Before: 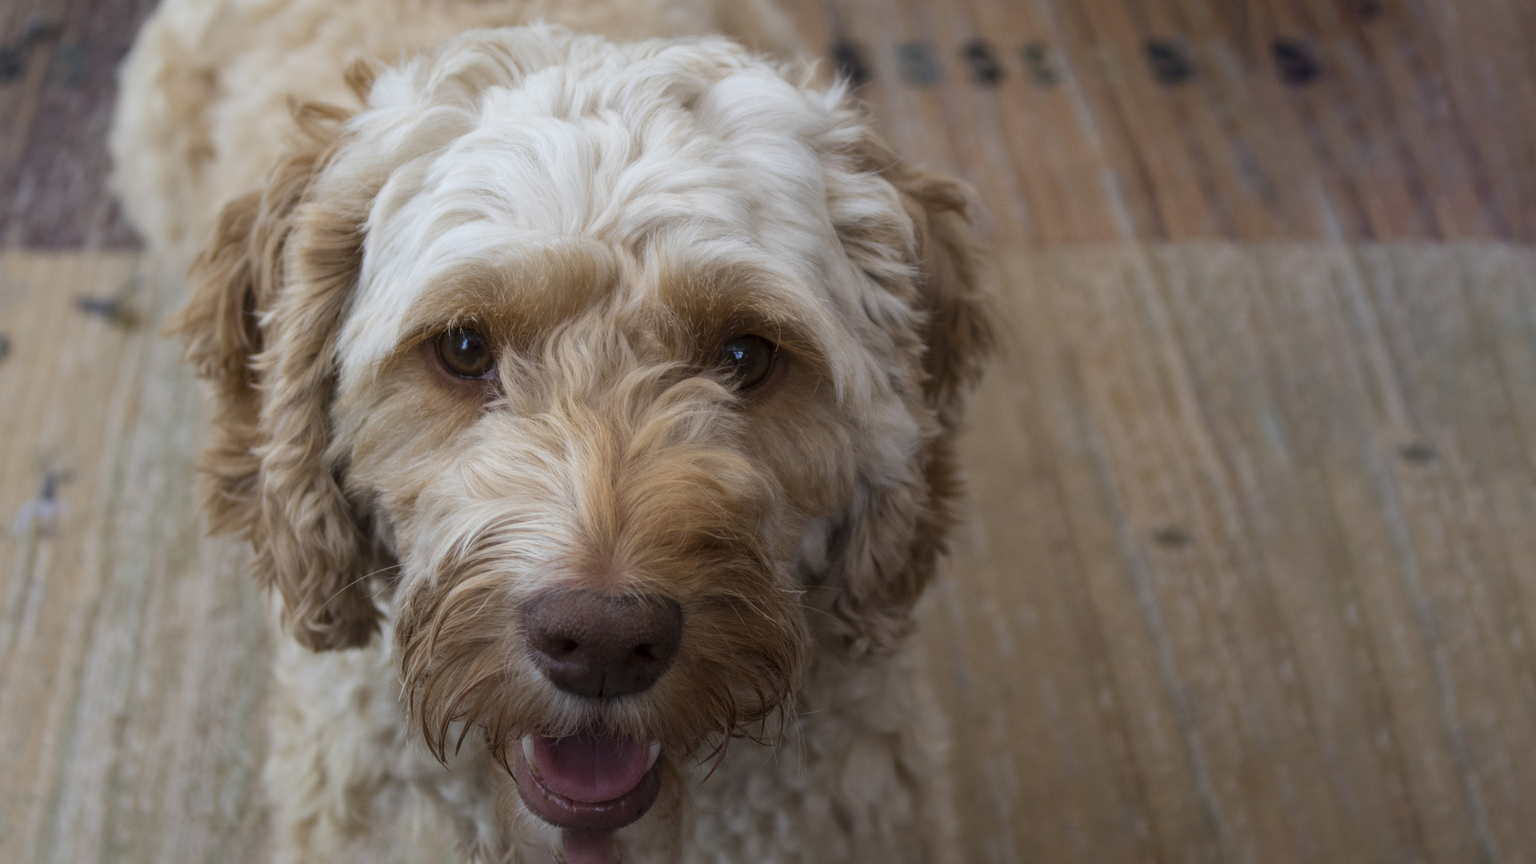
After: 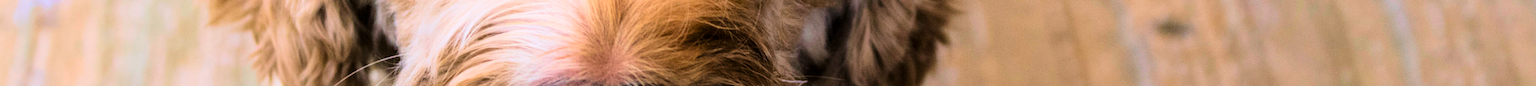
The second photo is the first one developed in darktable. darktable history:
velvia: on, module defaults
crop and rotate: top 59.084%, bottom 30.916%
color balance rgb: shadows lift › chroma 2%, shadows lift › hue 217.2°, power › chroma 0.25%, power › hue 60°, highlights gain › chroma 1.5%, highlights gain › hue 309.6°, global offset › luminance -0.25%, perceptual saturation grading › global saturation 15%, global vibrance 15%
tone curve: curves: ch0 [(0, 0) (0.004, 0) (0.133, 0.071) (0.325, 0.456) (0.832, 0.957) (1, 1)], color space Lab, linked channels, preserve colors none
